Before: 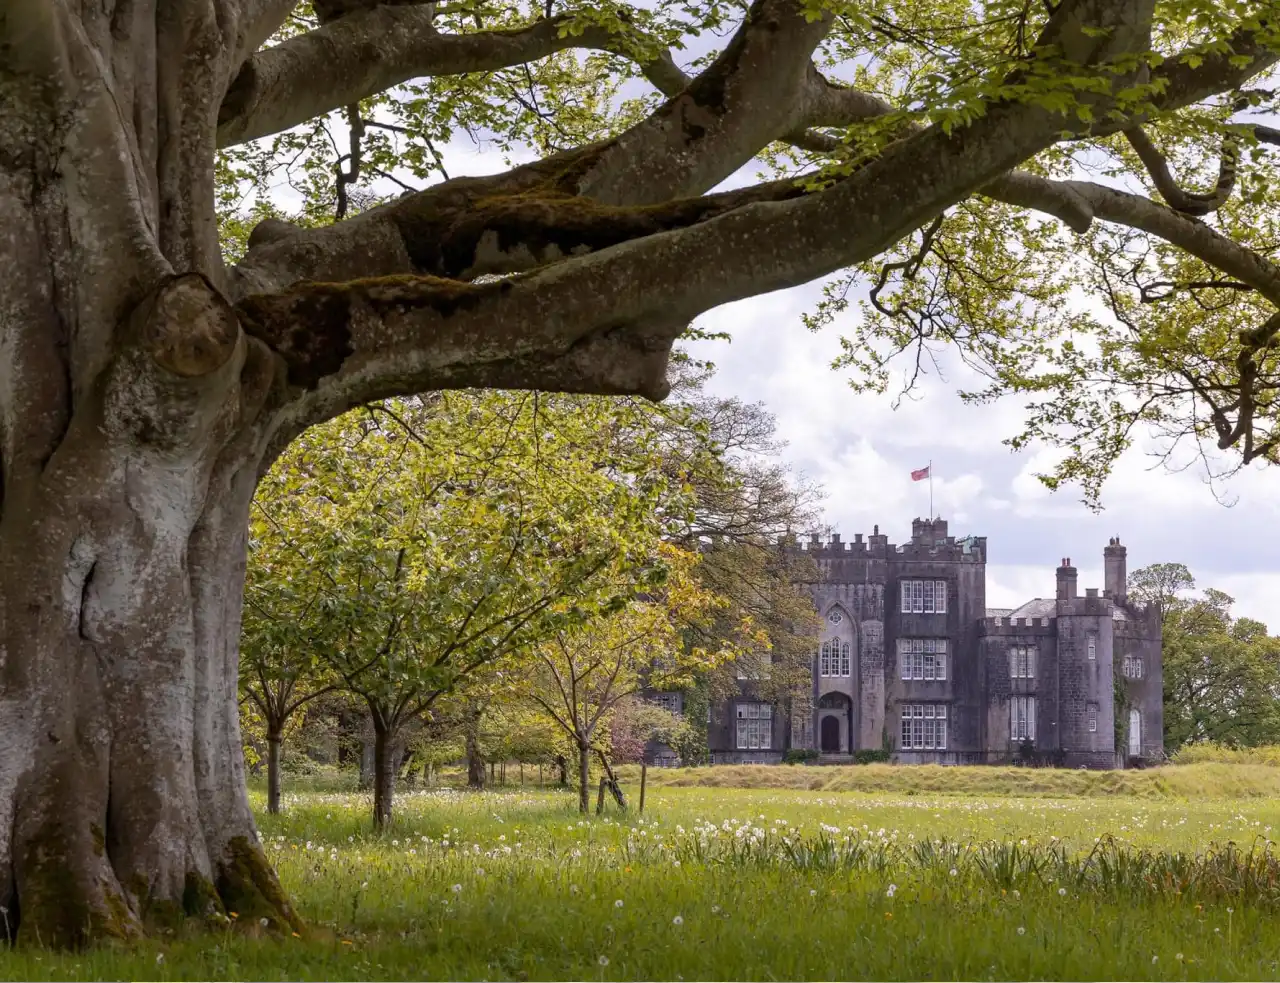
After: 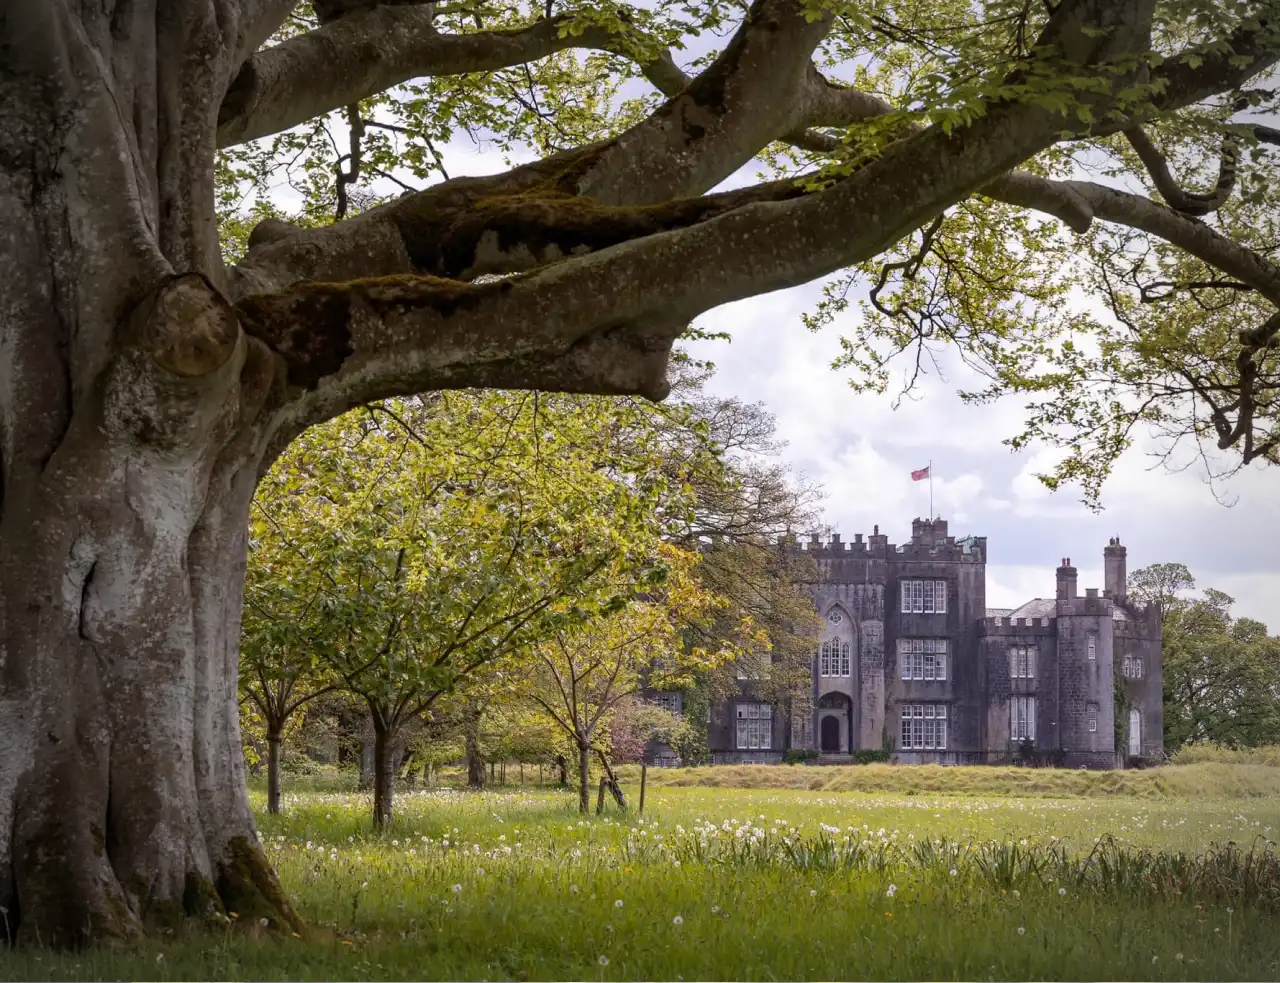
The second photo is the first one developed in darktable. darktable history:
vignetting: fall-off start 71.74%
contrast brightness saturation: contrast 0.05
